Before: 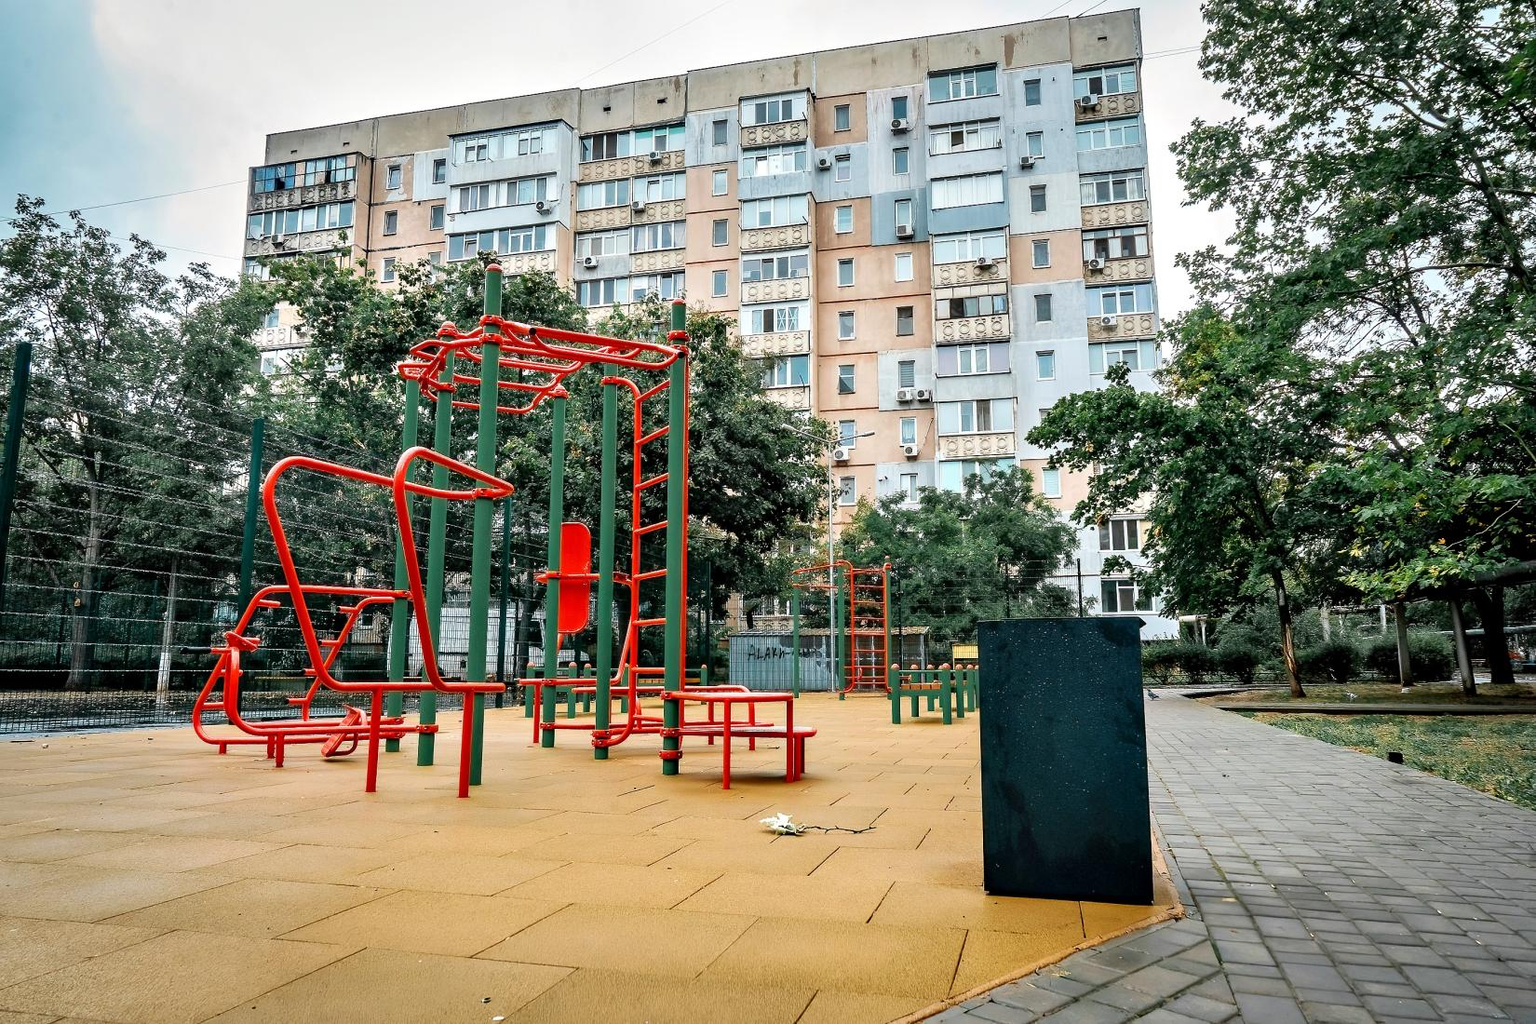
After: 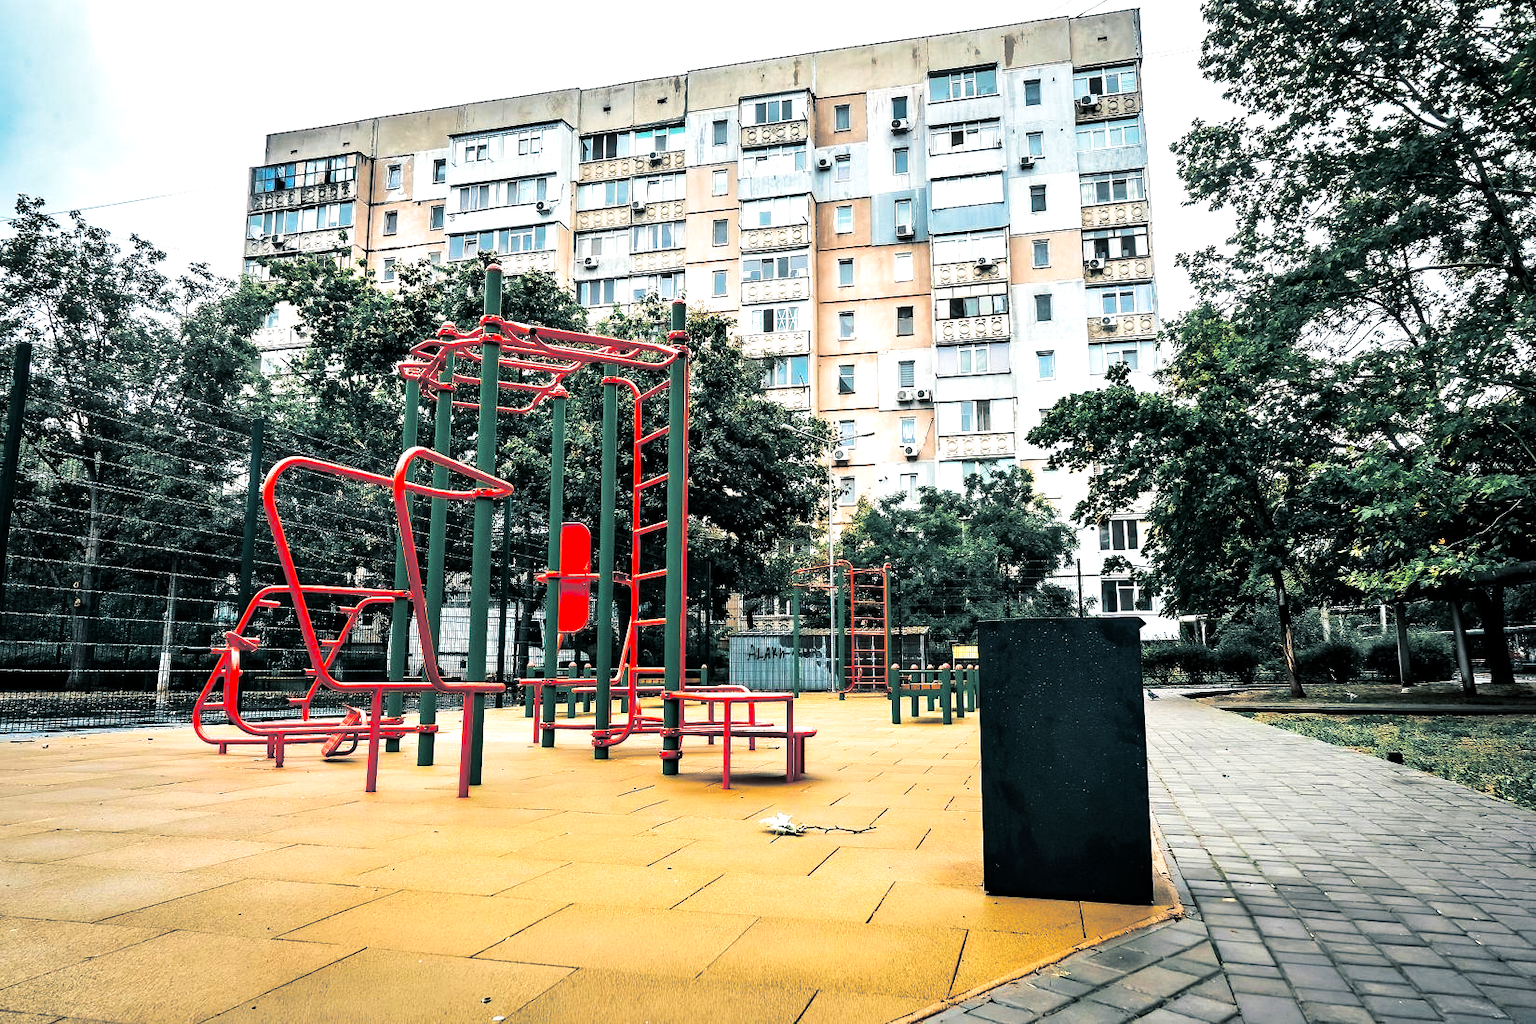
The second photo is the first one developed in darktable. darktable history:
contrast brightness saturation: contrast 0.08, saturation 0.2
tone equalizer: -8 EV -0.75 EV, -7 EV -0.7 EV, -6 EV -0.6 EV, -5 EV -0.4 EV, -3 EV 0.4 EV, -2 EV 0.6 EV, -1 EV 0.7 EV, +0 EV 0.75 EV, edges refinement/feathering 500, mask exposure compensation -1.57 EV, preserve details no
white balance: emerald 1
split-toning: shadows › hue 205.2°, shadows › saturation 0.29, highlights › hue 50.4°, highlights › saturation 0.38, balance -49.9
